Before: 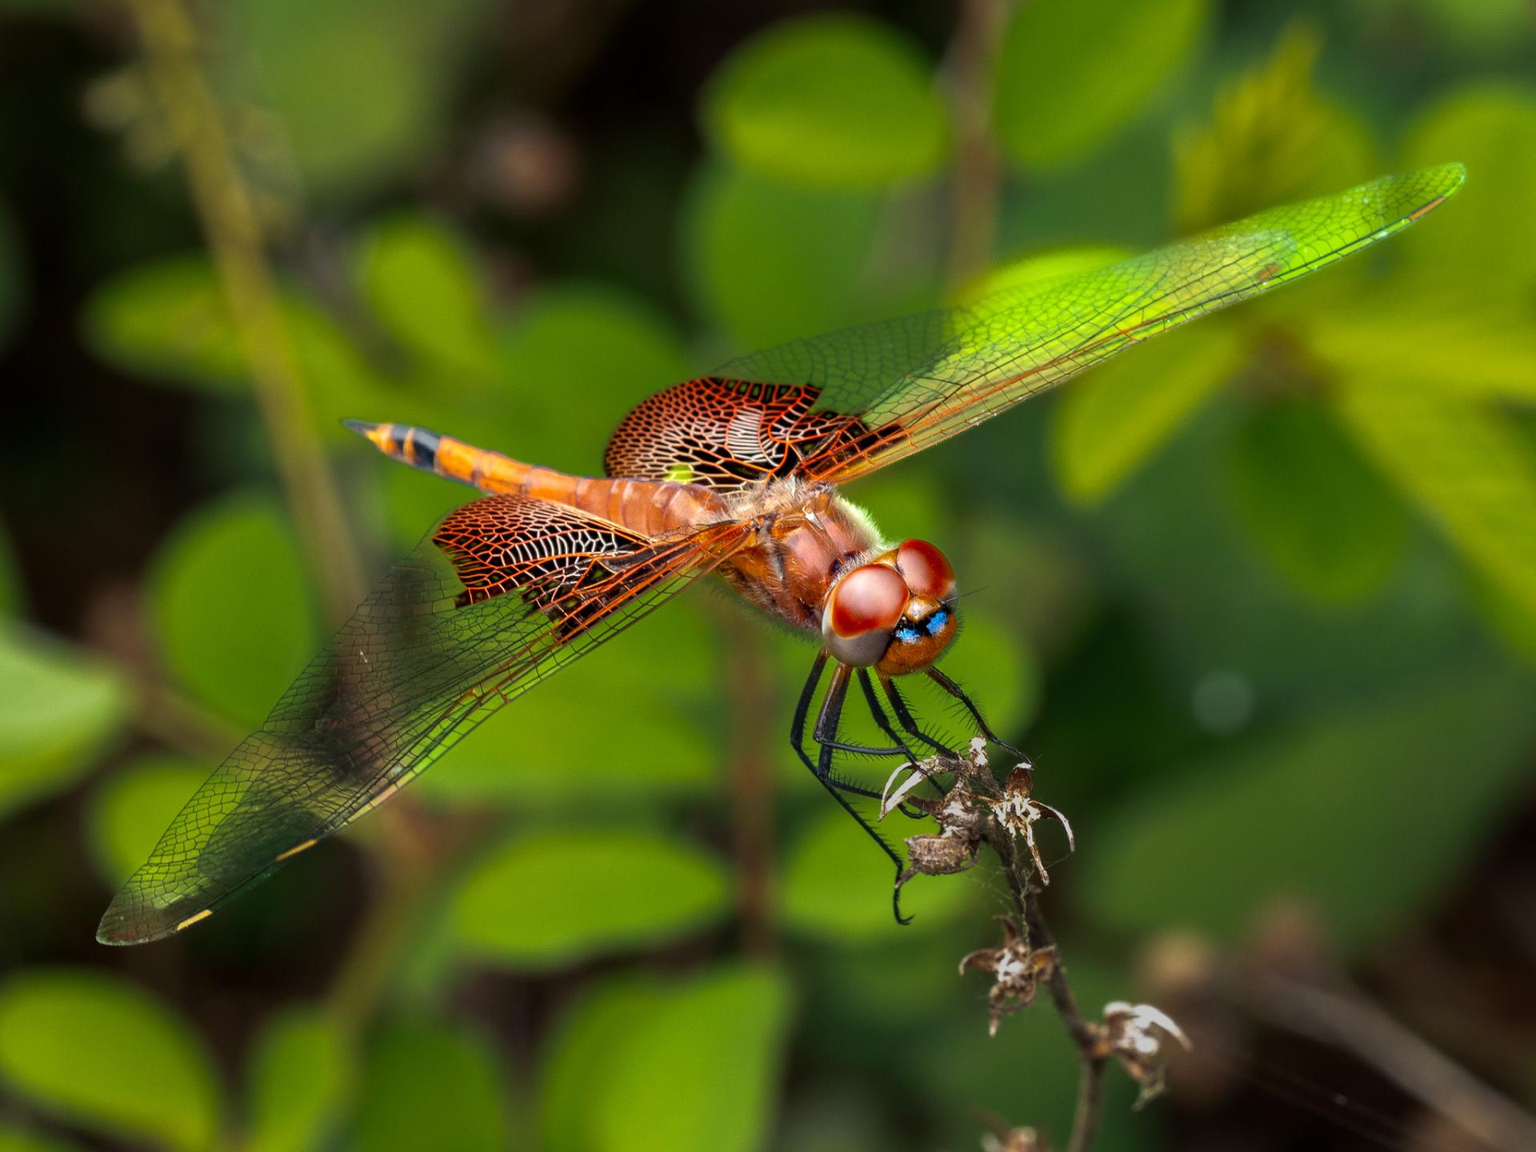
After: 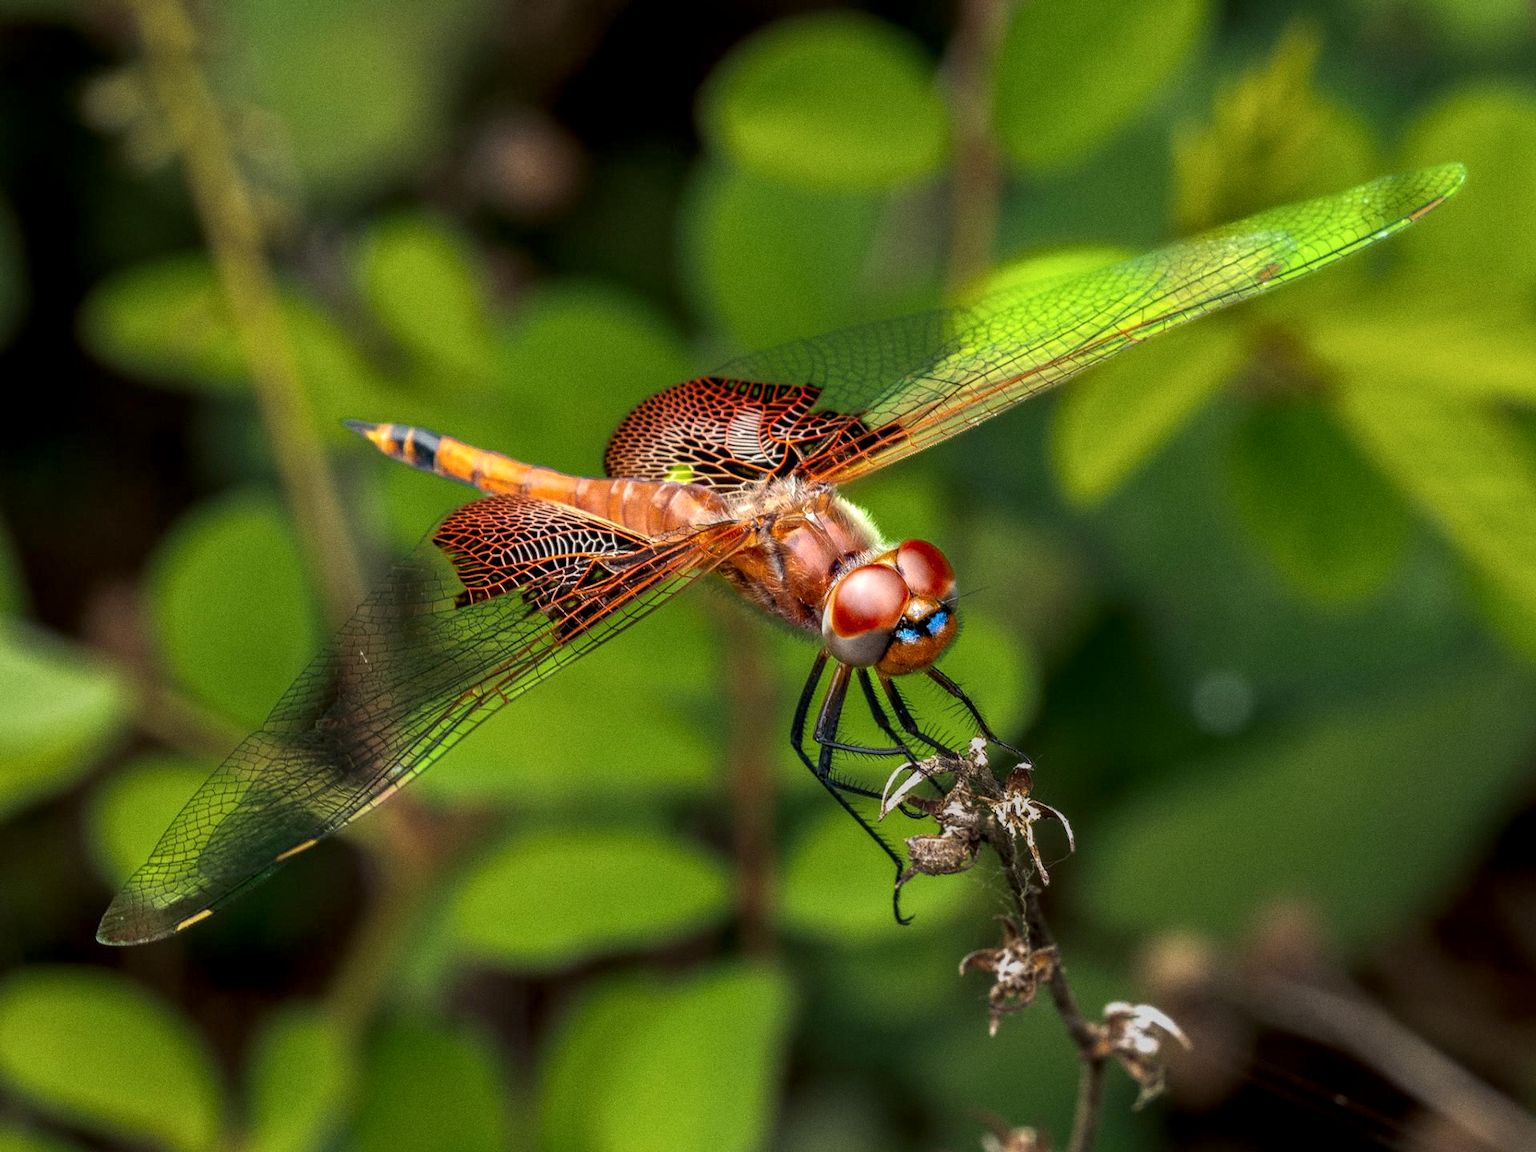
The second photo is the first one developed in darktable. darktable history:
grain: coarseness 0.09 ISO
local contrast: detail 130%
